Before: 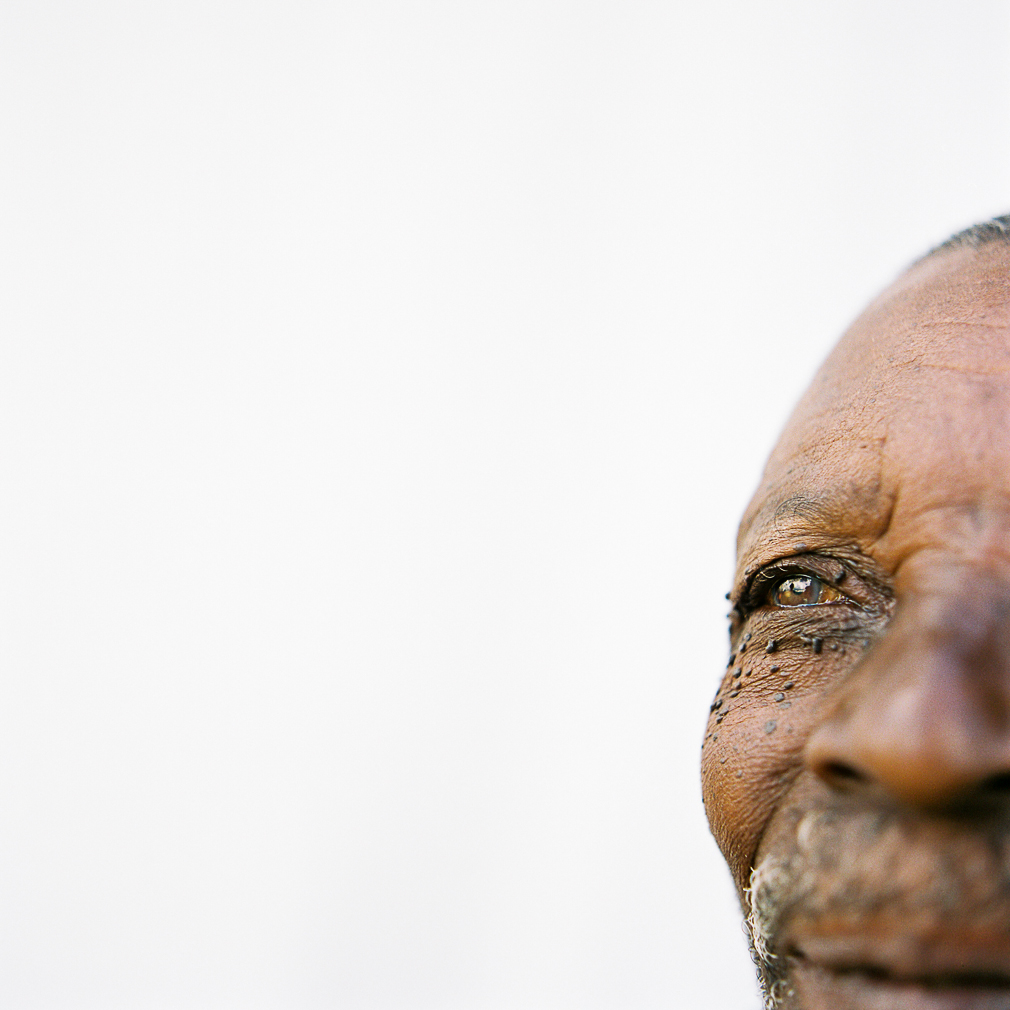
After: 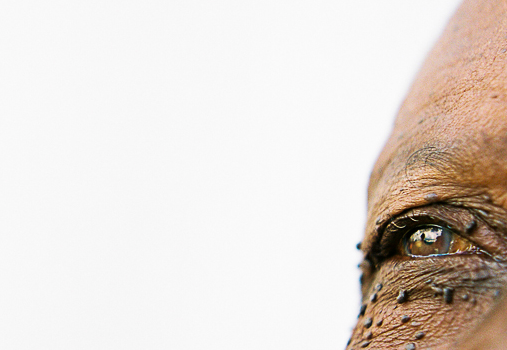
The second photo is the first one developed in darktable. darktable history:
crop: left 36.607%, top 34.735%, right 13.146%, bottom 30.611%
velvia: on, module defaults
